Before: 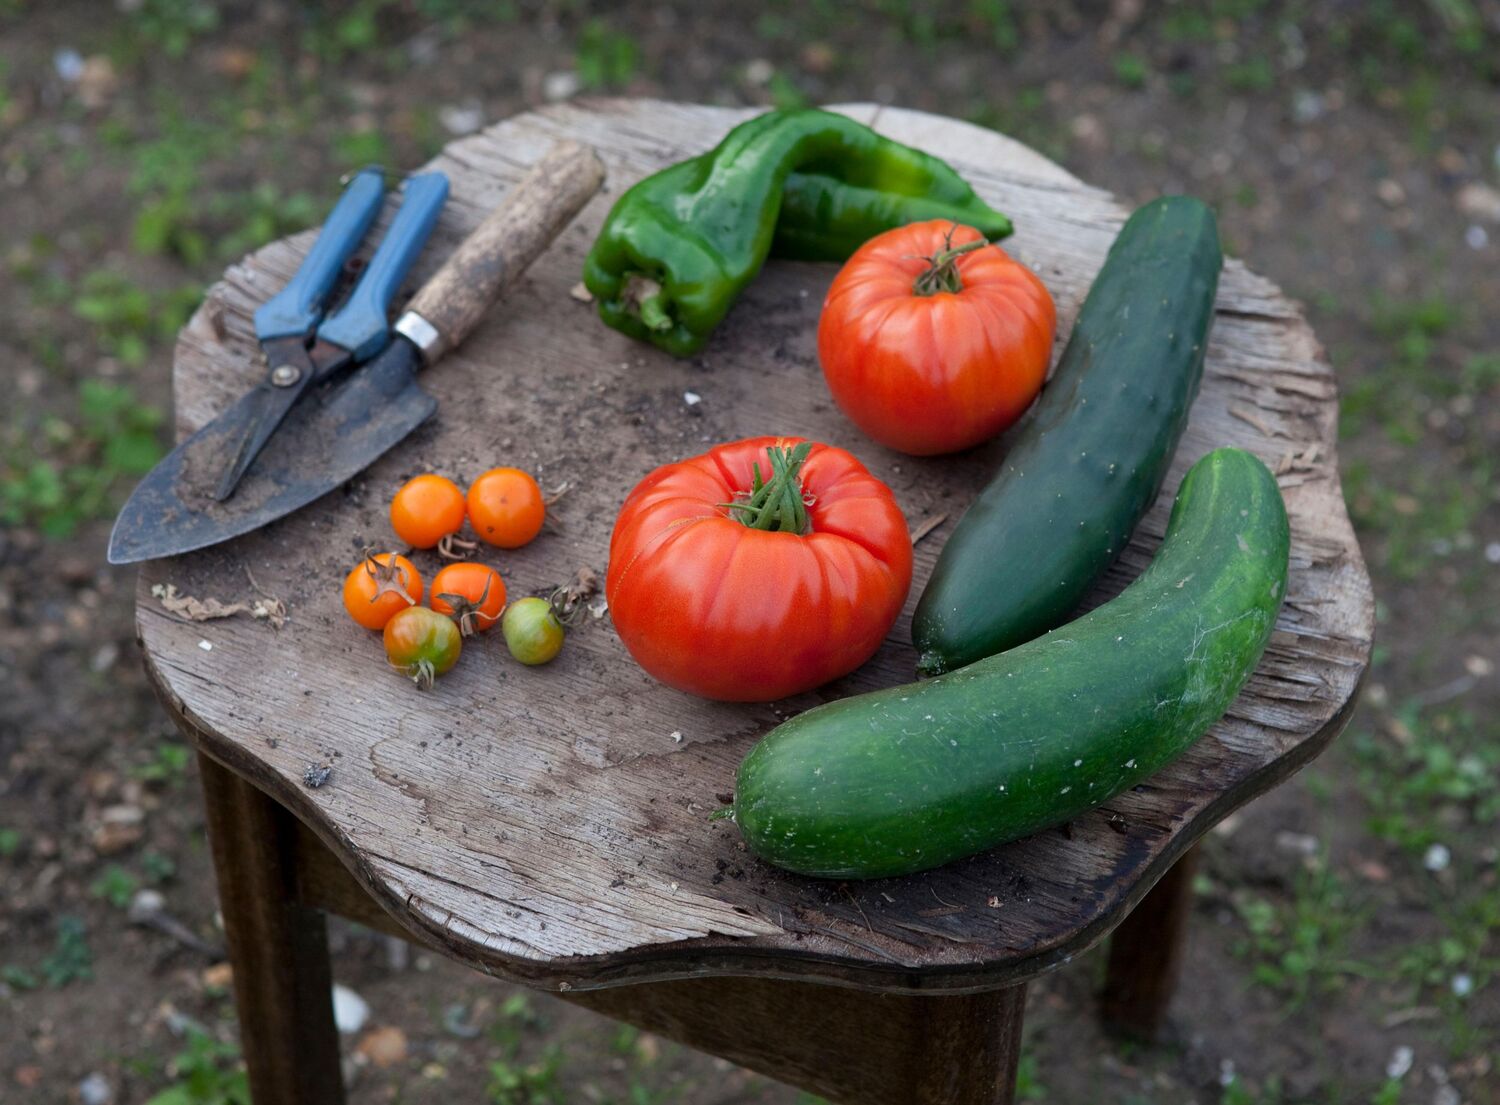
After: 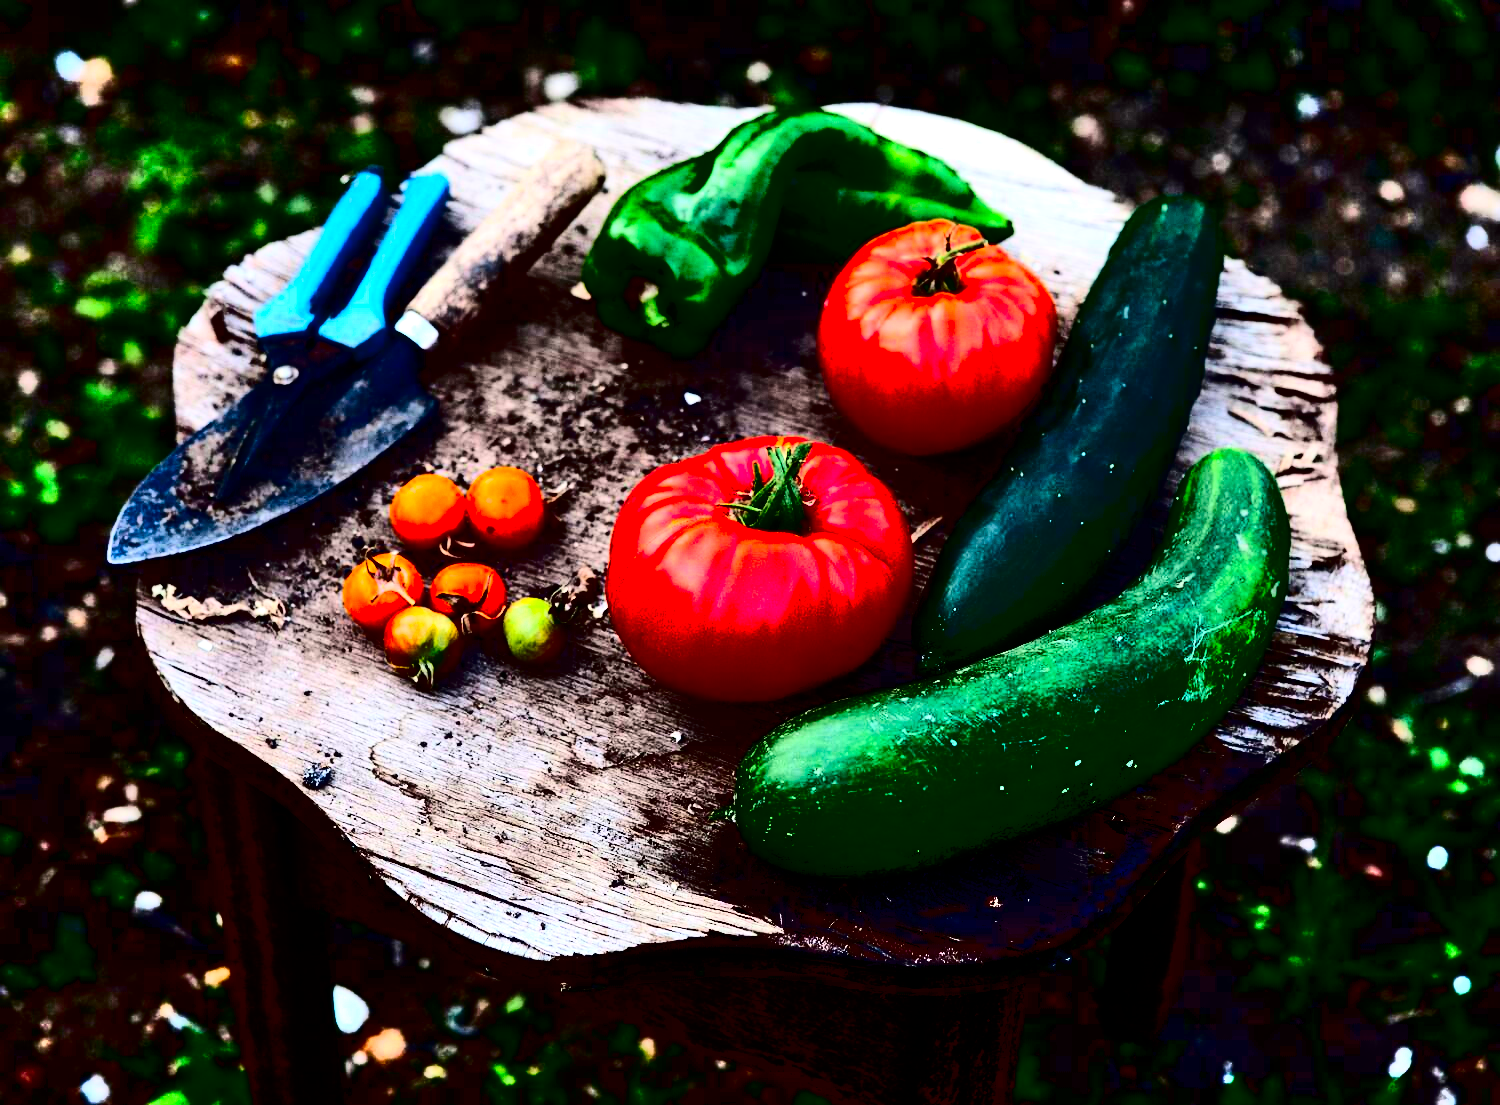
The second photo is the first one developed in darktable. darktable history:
exposure: exposure 0.256 EV, compensate highlight preservation false
contrast brightness saturation: contrast 0.755, brightness -1, saturation 0.984
tone equalizer: -8 EV -0.727 EV, -7 EV -0.666 EV, -6 EV -0.633 EV, -5 EV -0.387 EV, -3 EV 0.376 EV, -2 EV 0.6 EV, -1 EV 0.681 EV, +0 EV 0.726 EV, edges refinement/feathering 500, mask exposure compensation -1.57 EV, preserve details no
color balance rgb: perceptual saturation grading › global saturation 0.557%
shadows and highlights: highlights color adjustment 49.62%, soften with gaussian
